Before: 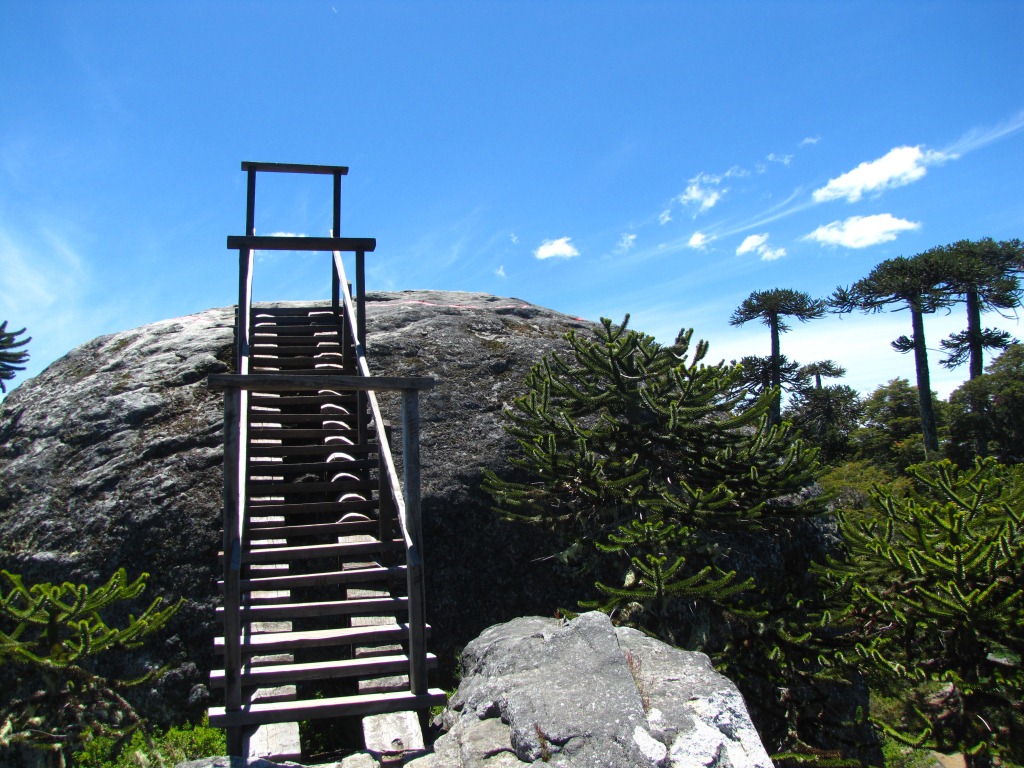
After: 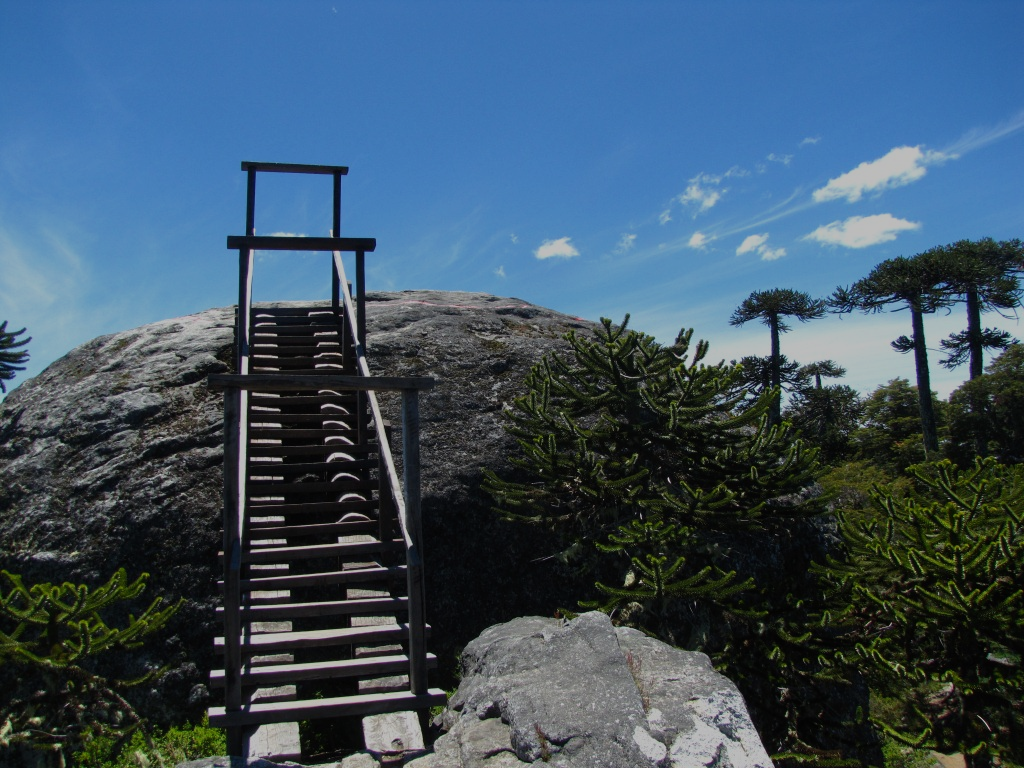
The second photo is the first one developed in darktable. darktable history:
exposure: black level correction 0, exposure 1 EV, compensate exposure bias true, compensate highlight preservation false
tone equalizer: -8 EV -2 EV, -7 EV -2 EV, -6 EV -2 EV, -5 EV -2 EV, -4 EV -2 EV, -3 EV -2 EV, -2 EV -2 EV, -1 EV -1.63 EV, +0 EV -2 EV
